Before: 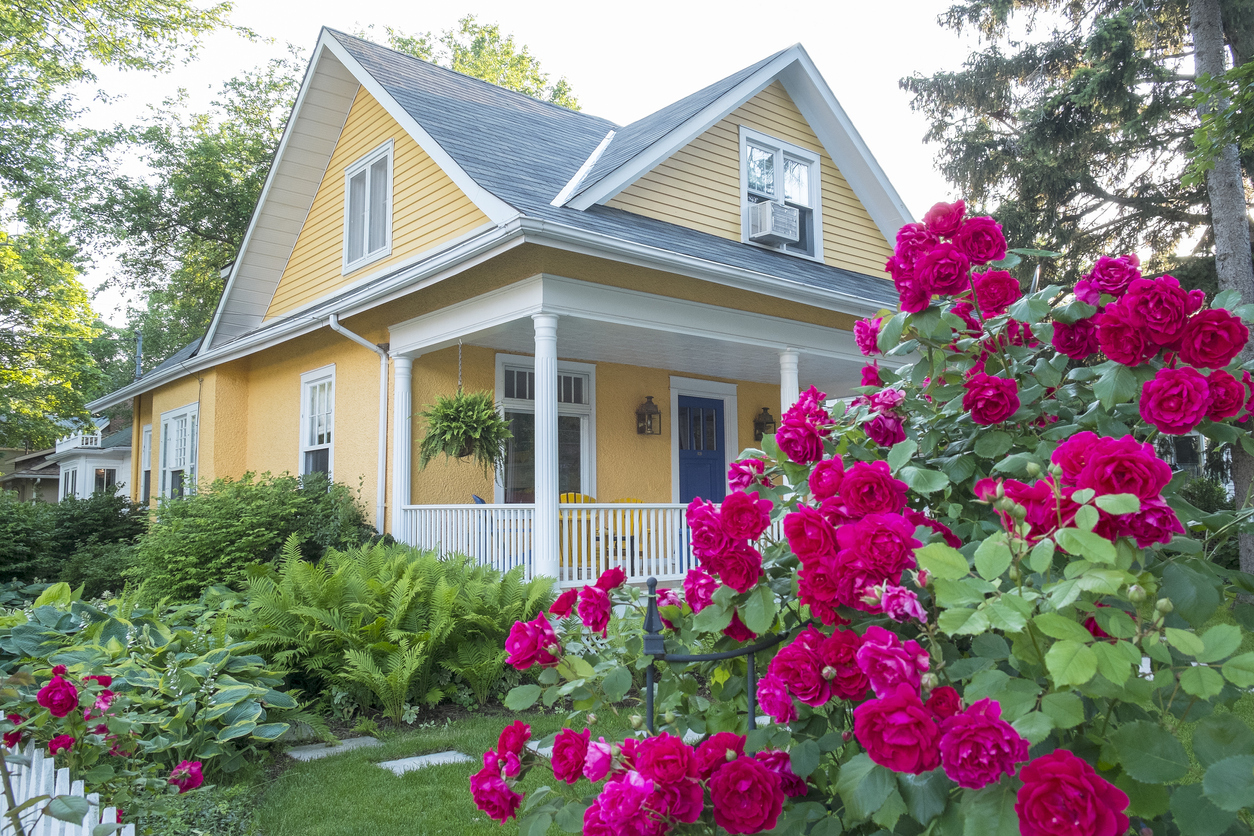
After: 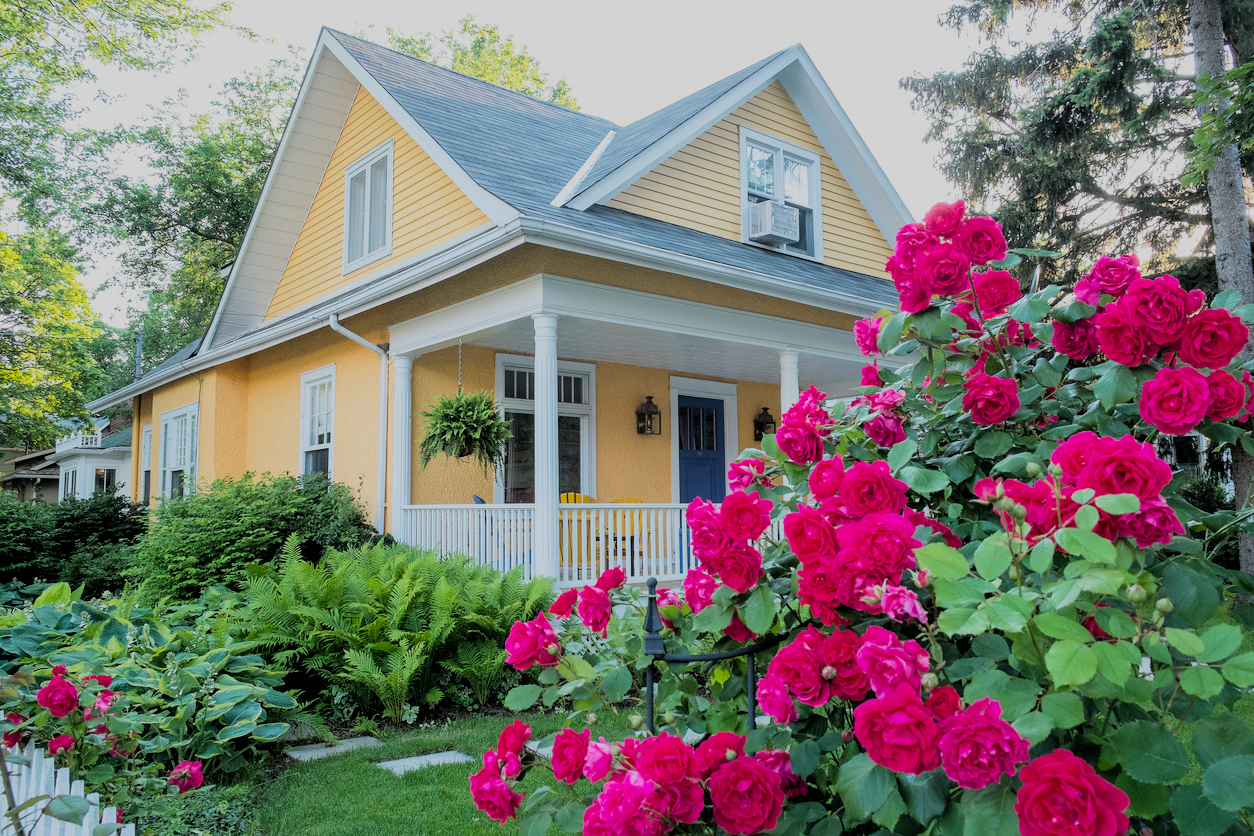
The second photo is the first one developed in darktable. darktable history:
filmic rgb: black relative exposure -4.15 EV, white relative exposure 5.15 EV, hardness 2.02, contrast 1.167, color science v6 (2022), iterations of high-quality reconstruction 0
